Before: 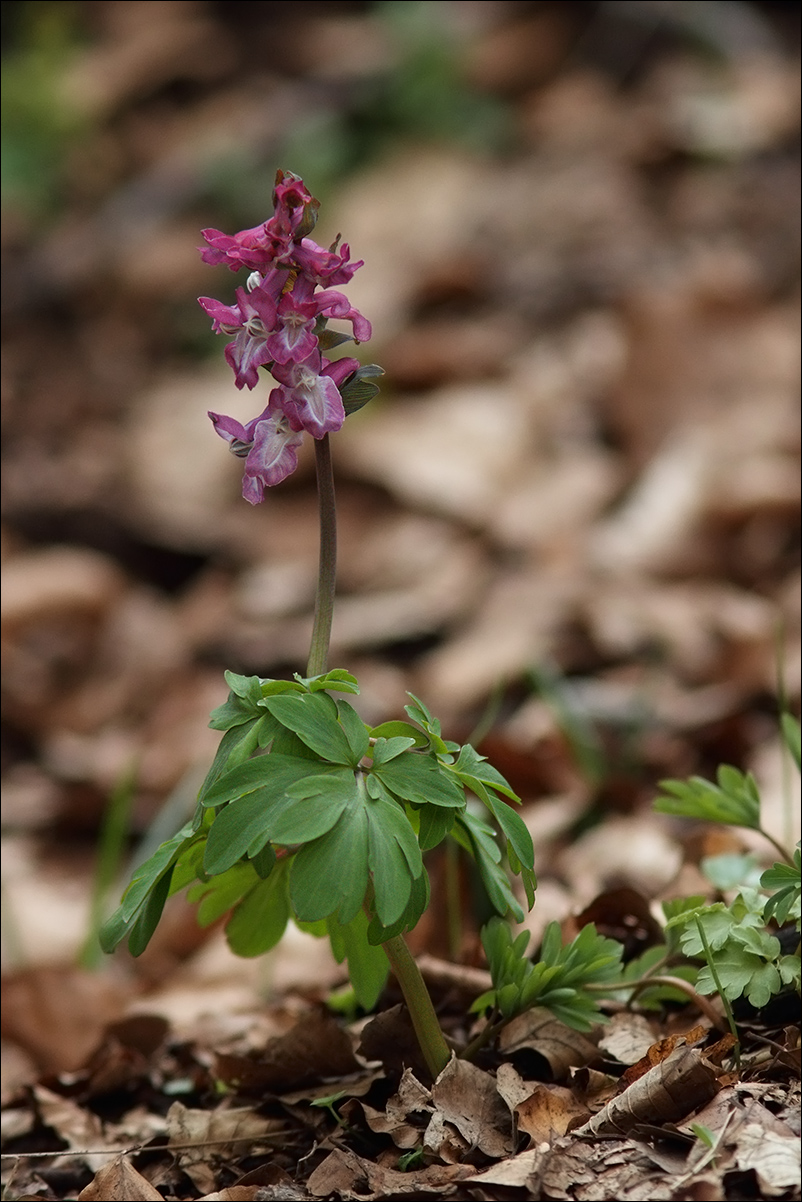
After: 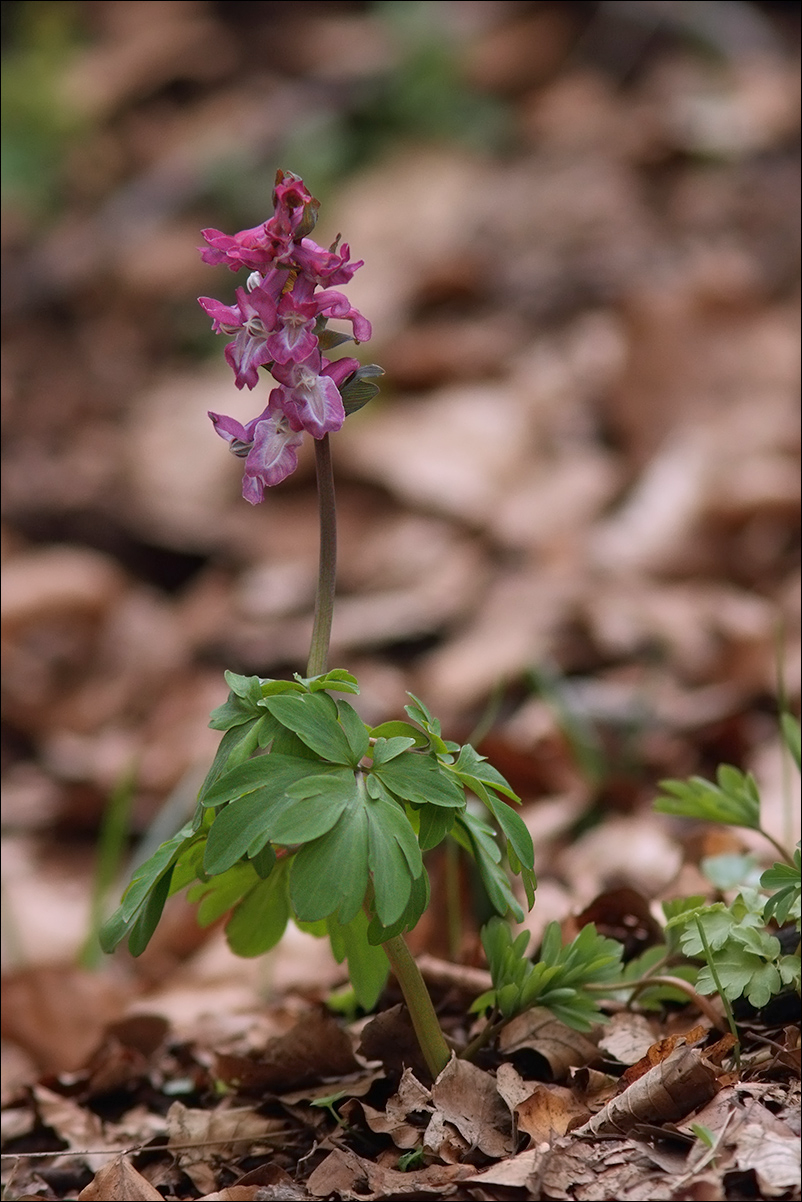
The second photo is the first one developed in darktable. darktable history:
white balance: red 1.05, blue 1.072
shadows and highlights: on, module defaults
